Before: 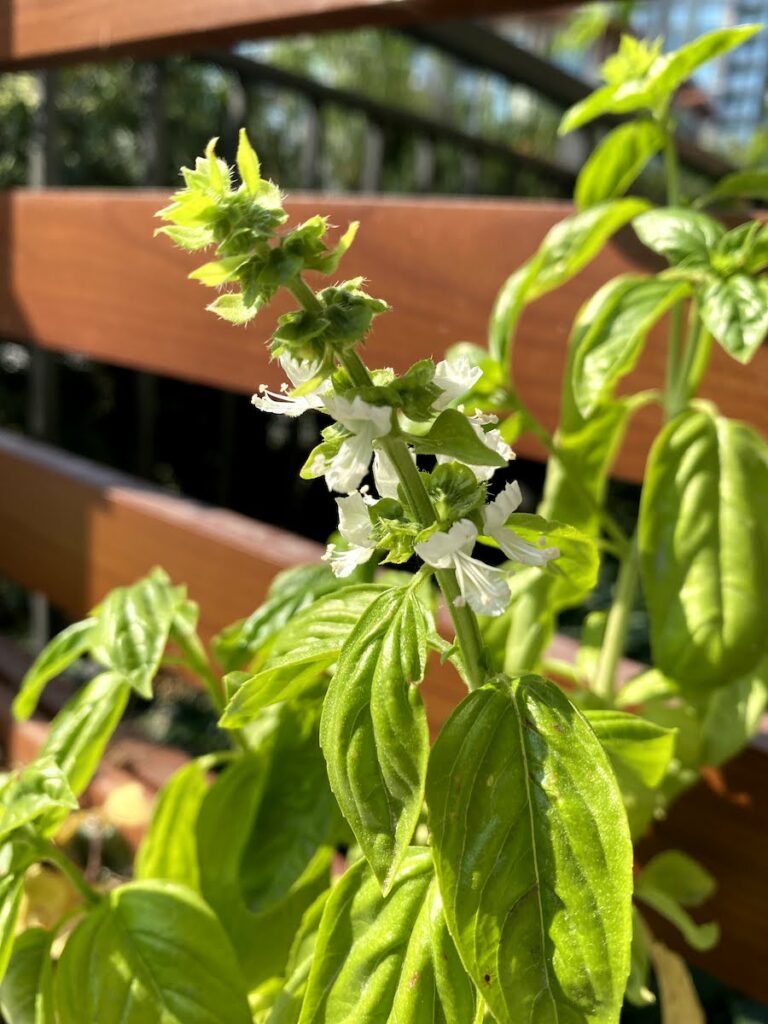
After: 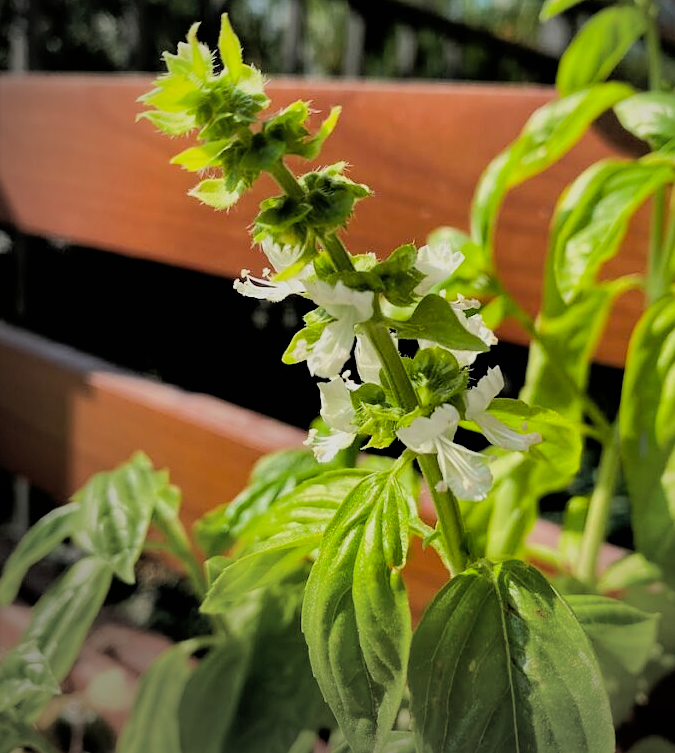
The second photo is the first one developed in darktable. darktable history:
crop and rotate: left 2.425%, top 11.305%, right 9.6%, bottom 15.08%
tone equalizer: -8 EV -0.417 EV, -7 EV -0.389 EV, -6 EV -0.333 EV, -5 EV -0.222 EV, -3 EV 0.222 EV, -2 EV 0.333 EV, -1 EV 0.389 EV, +0 EV 0.417 EV, edges refinement/feathering 500, mask exposure compensation -1.57 EV, preserve details no
white balance: emerald 1
vignetting: fall-off start 73.57%, center (0.22, -0.235)
sharpen: radius 1
filmic rgb: black relative exposure -5 EV, hardness 2.88, contrast 1.1
shadows and highlights: highlights -60
